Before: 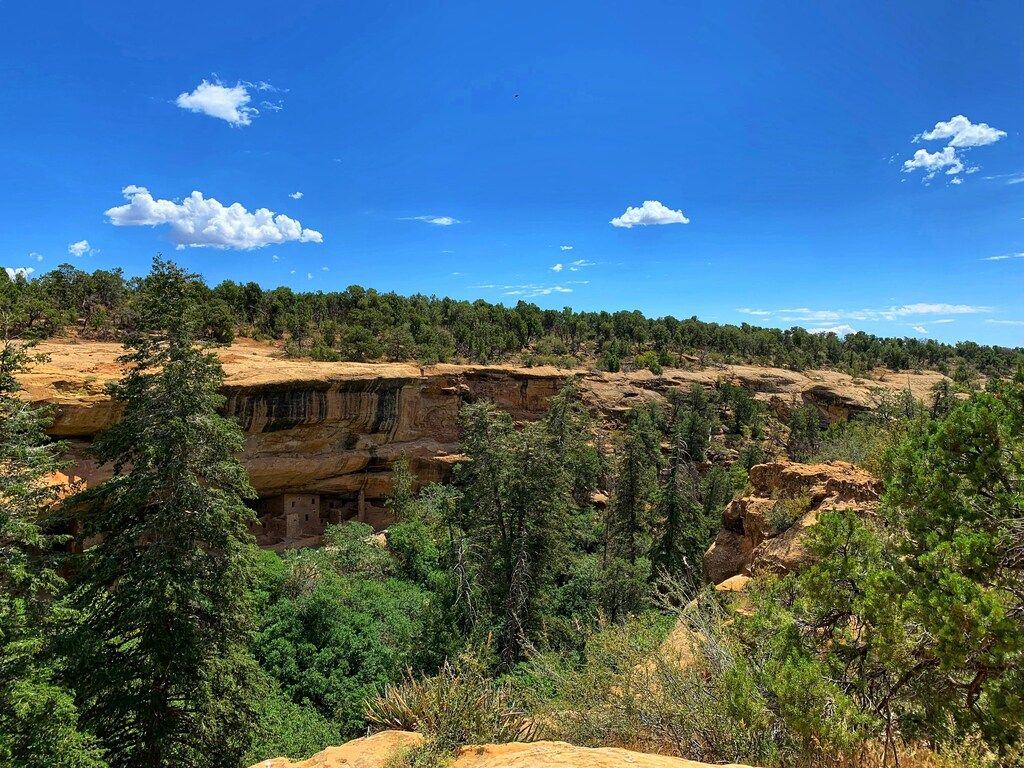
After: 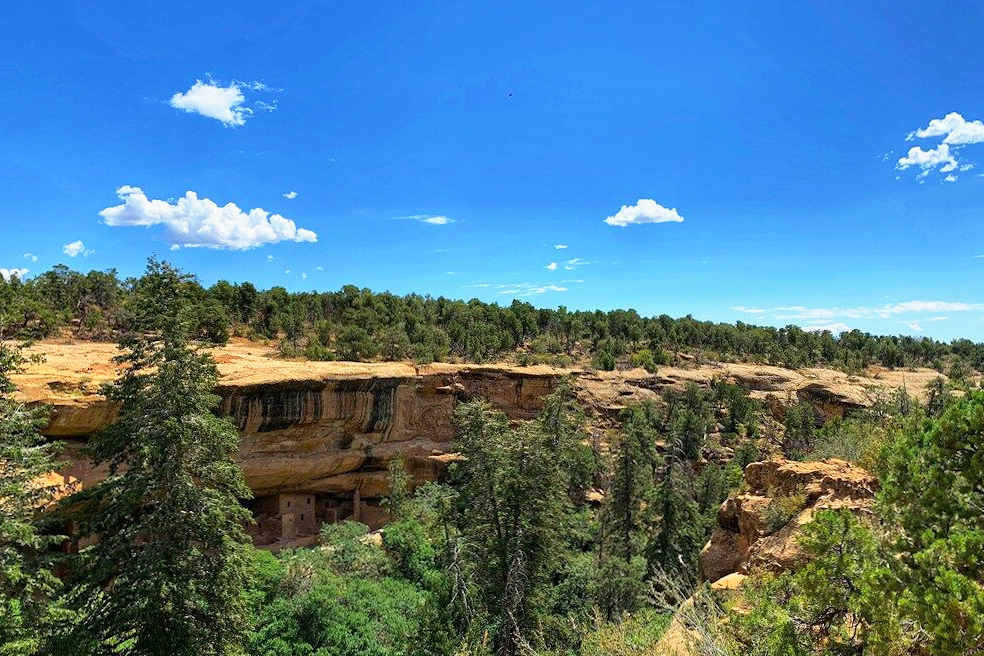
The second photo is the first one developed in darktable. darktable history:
crop and rotate: angle 0.2°, left 0.275%, right 3.127%, bottom 14.18%
base curve: curves: ch0 [(0, 0) (0.579, 0.807) (1, 1)], preserve colors none
exposure: exposure -0.153 EV, compensate highlight preservation false
